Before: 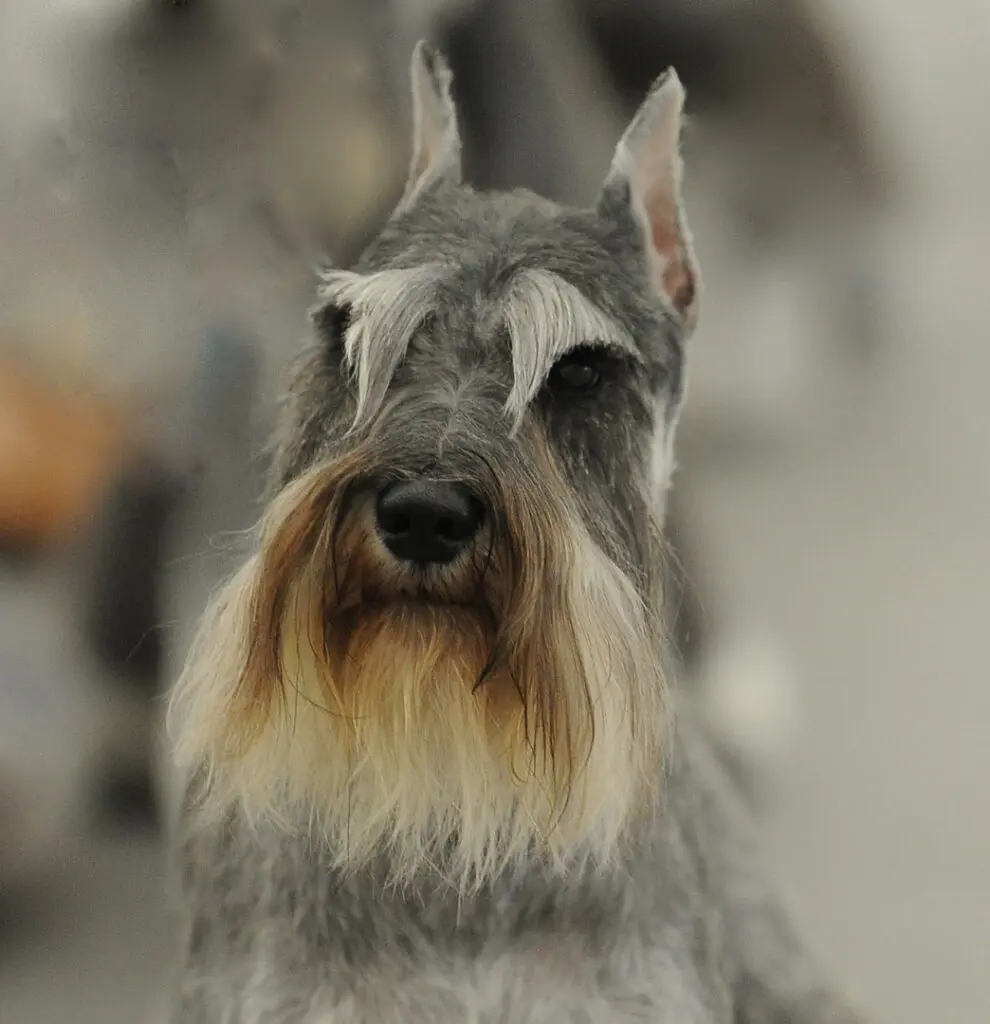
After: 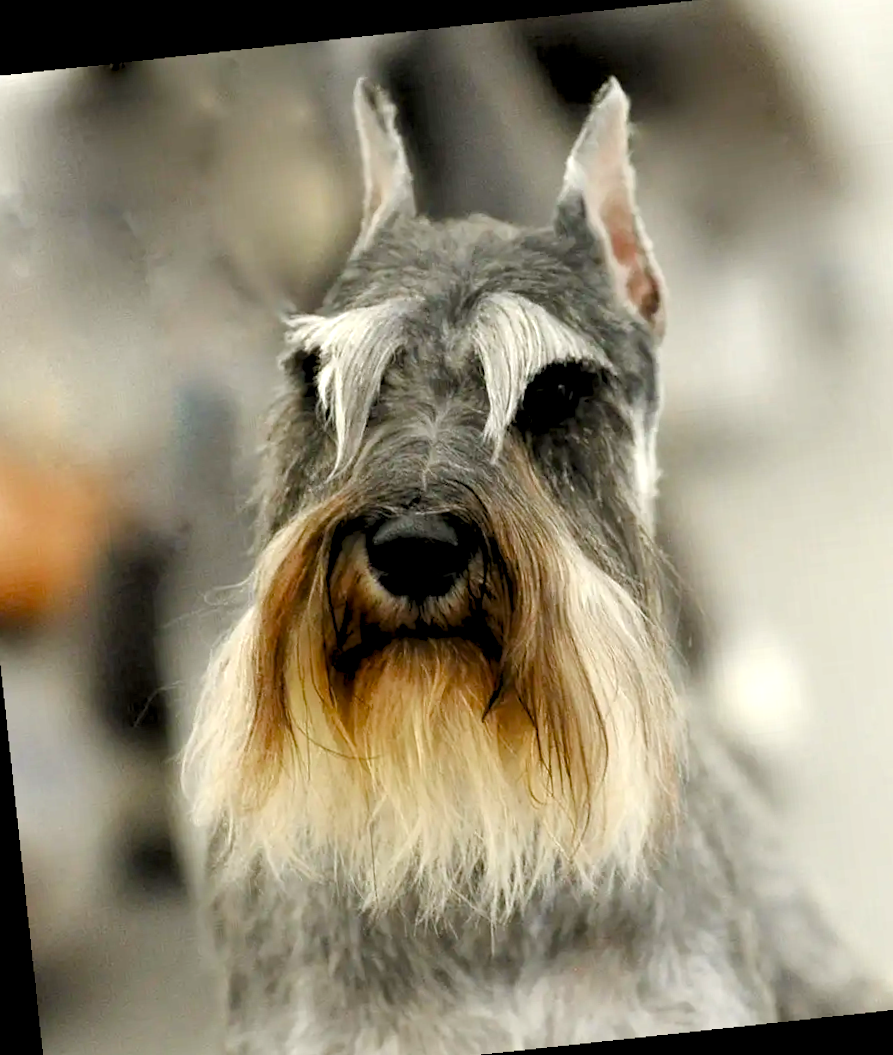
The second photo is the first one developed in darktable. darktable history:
crop and rotate: angle 1°, left 4.281%, top 0.642%, right 11.383%, bottom 2.486%
color balance rgb: perceptual saturation grading › global saturation 20%, perceptual saturation grading › highlights -50%, perceptual saturation grading › shadows 30%, perceptual brilliance grading › global brilliance 10%, perceptual brilliance grading › shadows 15%
tone equalizer: on, module defaults
exposure: black level correction 0.001, exposure 0.5 EV, compensate exposure bias true, compensate highlight preservation false
rotate and perspective: rotation -5.2°, automatic cropping off
rgb levels: levels [[0.029, 0.461, 0.922], [0, 0.5, 1], [0, 0.5, 1]]
contrast brightness saturation: contrast 0.07, brightness -0.13, saturation 0.06
